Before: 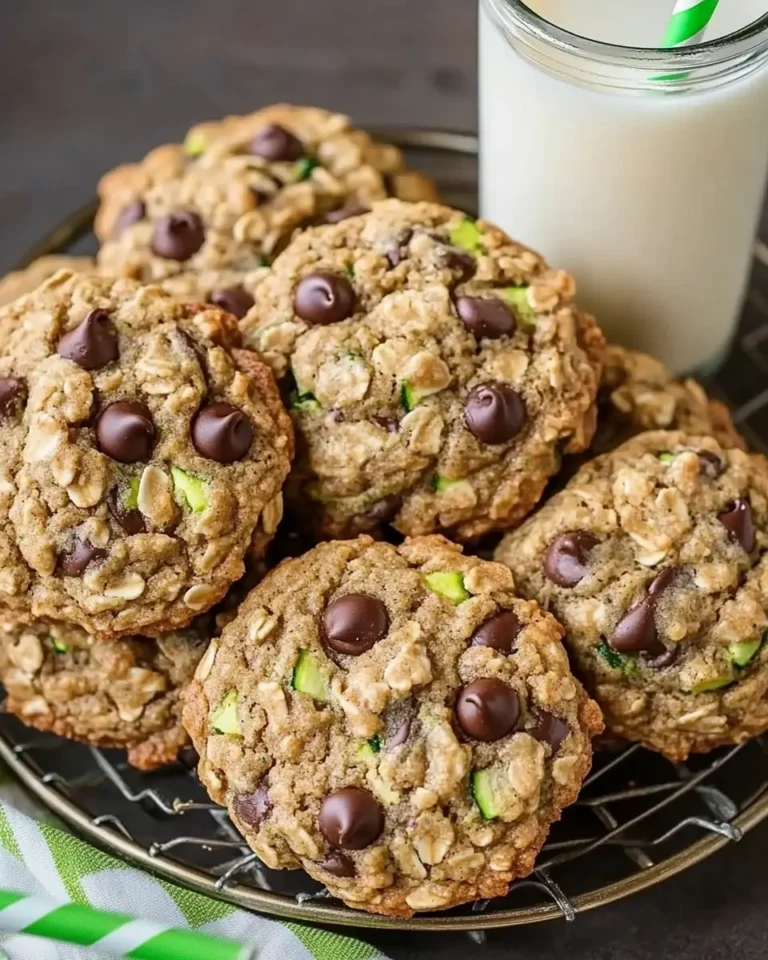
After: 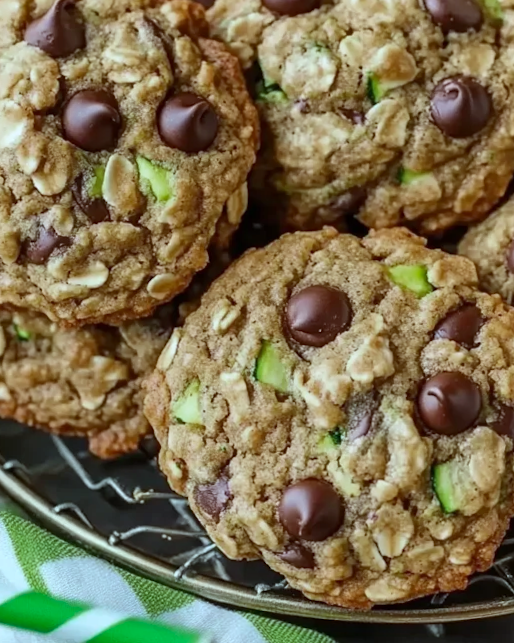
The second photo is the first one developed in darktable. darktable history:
crop and rotate: angle -0.82°, left 3.85%, top 31.828%, right 27.992%
color zones: curves: ch0 [(0.27, 0.396) (0.563, 0.504) (0.75, 0.5) (0.787, 0.307)]
color correction: highlights a* -10.04, highlights b* -10.37
